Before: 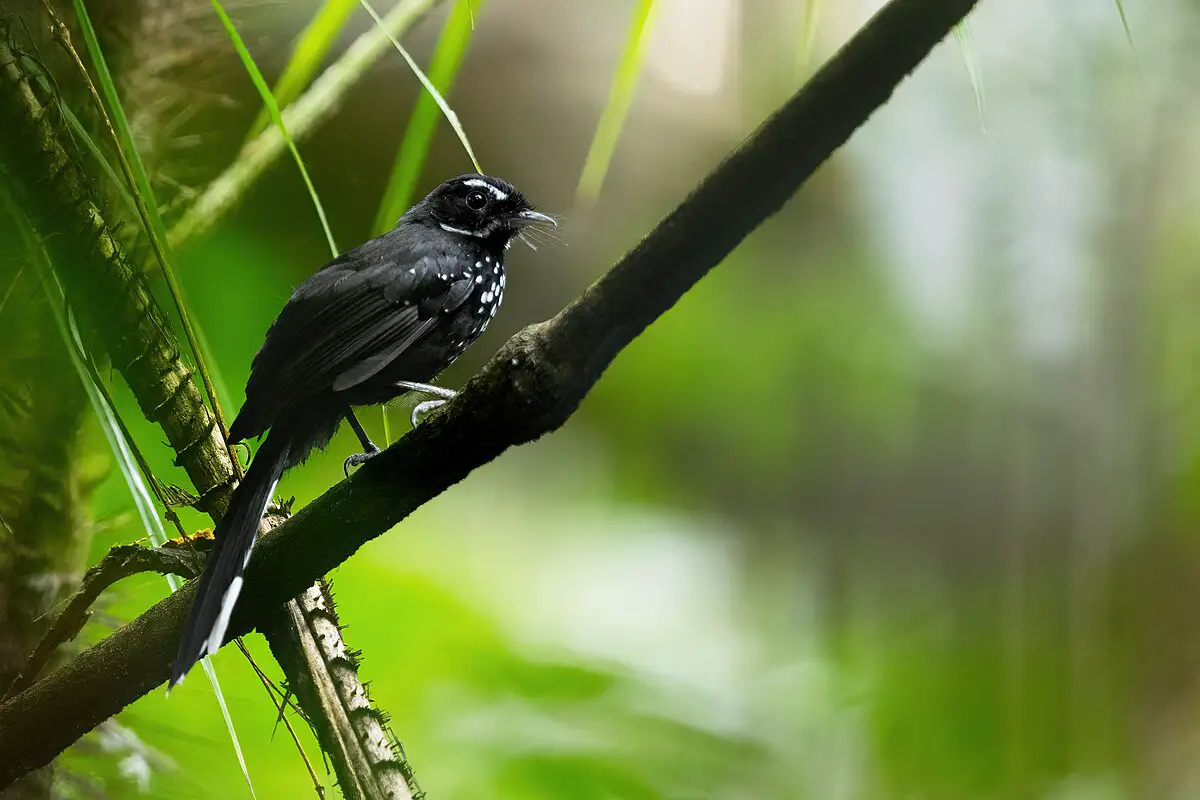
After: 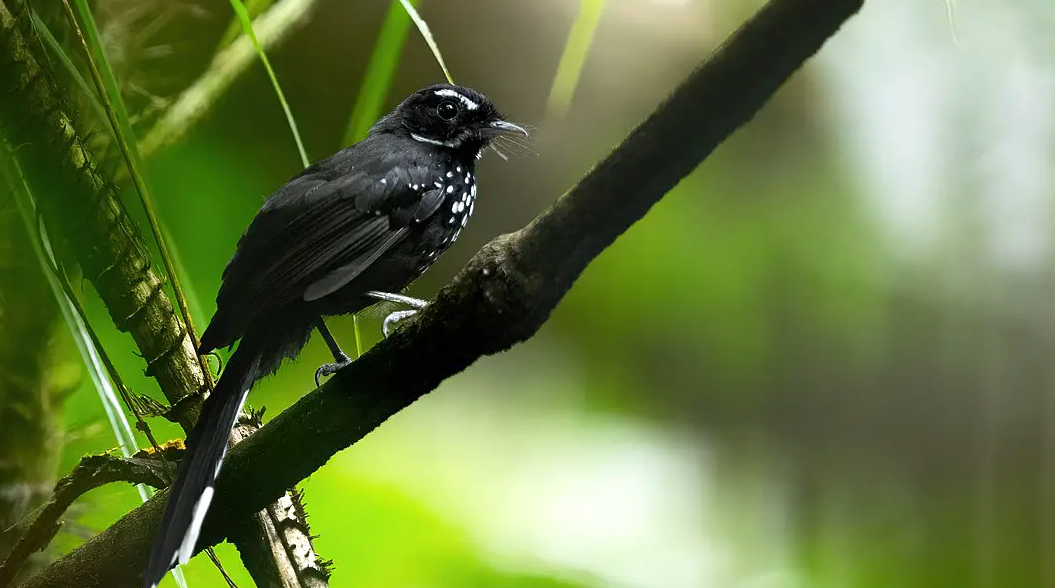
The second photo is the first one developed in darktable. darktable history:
tone equalizer: -8 EV -0.001 EV, -7 EV 0.001 EV, -6 EV -0.002 EV, -5 EV -0.003 EV, -4 EV -0.062 EV, -3 EV -0.222 EV, -2 EV -0.267 EV, -1 EV 0.105 EV, +0 EV 0.303 EV
crop and rotate: left 2.425%, top 11.305%, right 9.6%, bottom 15.08%
